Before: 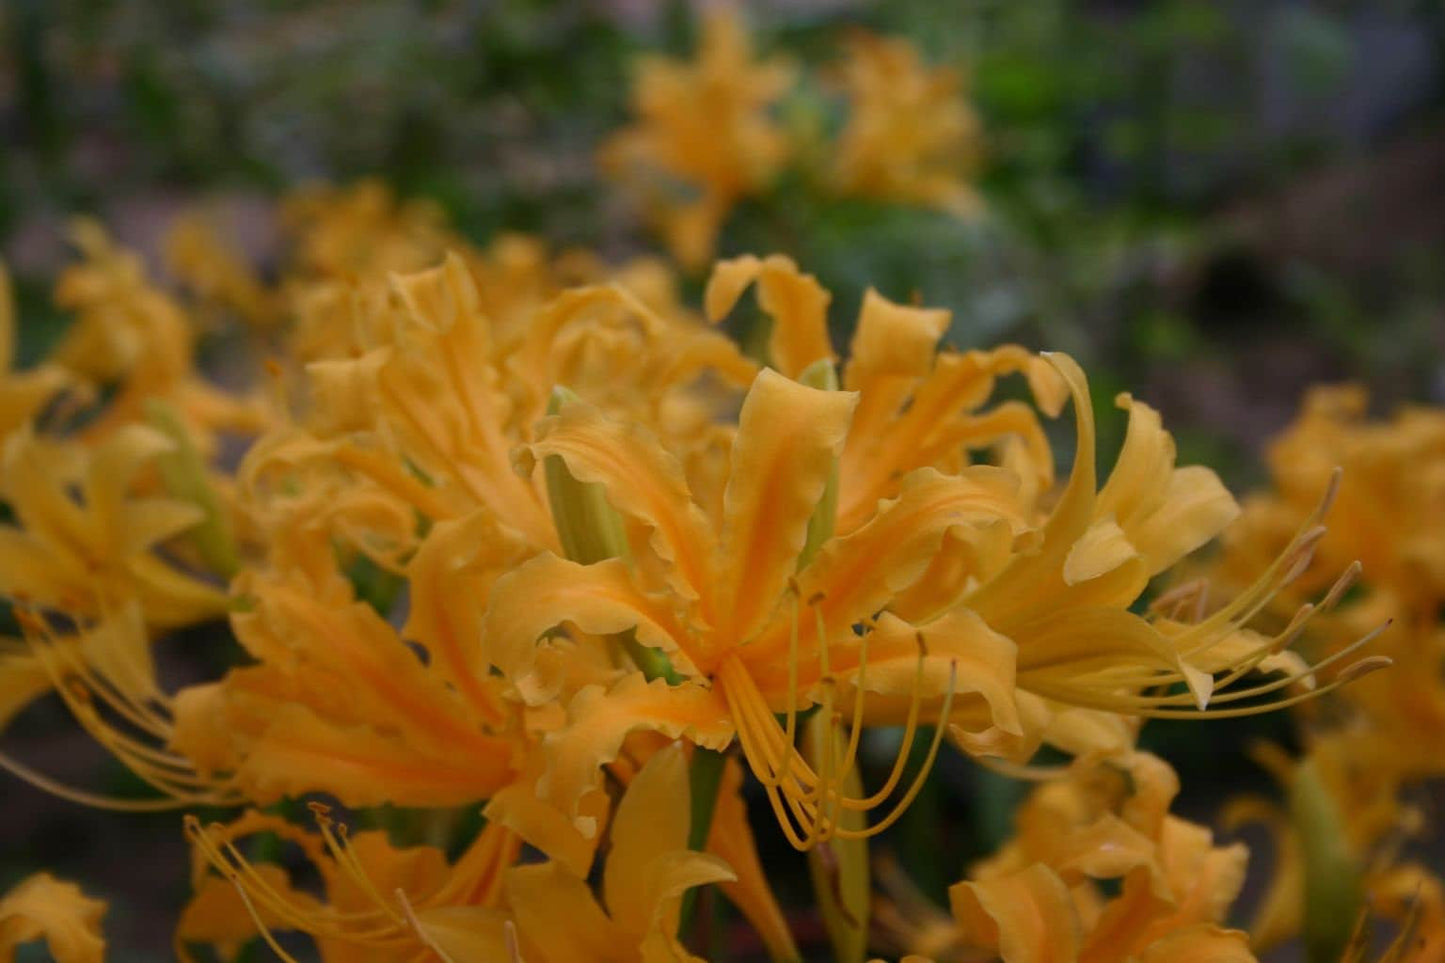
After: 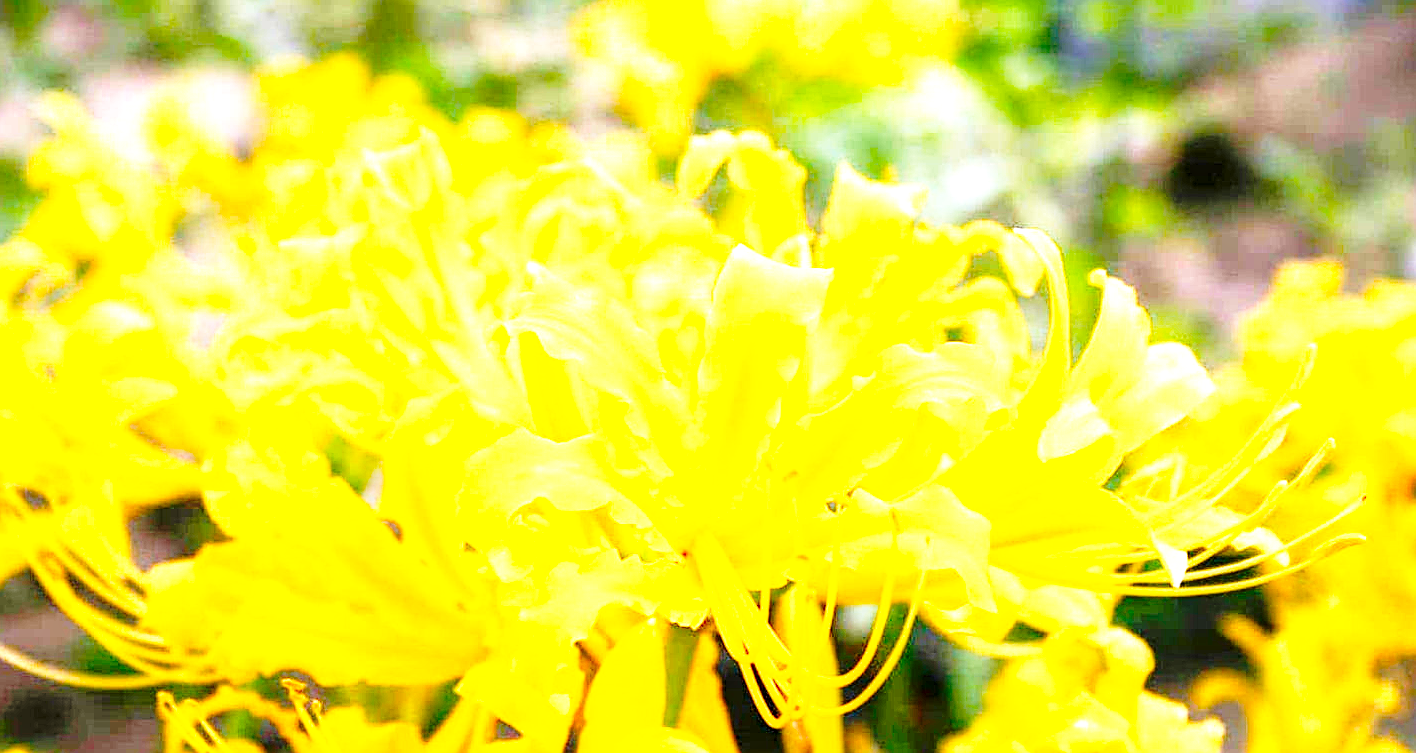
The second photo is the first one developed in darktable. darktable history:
crop and rotate: left 1.832%, top 12.854%, right 0.138%, bottom 8.853%
sharpen: on, module defaults
color balance rgb: perceptual saturation grading › global saturation 25.736%, perceptual brilliance grading › global brilliance 19.353%, global vibrance 14.884%
base curve: curves: ch0 [(0, 0) (0.032, 0.037) (0.105, 0.228) (0.435, 0.76) (0.856, 0.983) (1, 1)], preserve colors none
exposure: exposure 2.043 EV, compensate highlight preservation false
local contrast: shadows 95%, midtone range 0.499
tone equalizer: -8 EV -0.408 EV, -7 EV -0.389 EV, -6 EV -0.37 EV, -5 EV -0.21 EV, -3 EV 0.249 EV, -2 EV 0.32 EV, -1 EV 0.408 EV, +0 EV 0.398 EV
